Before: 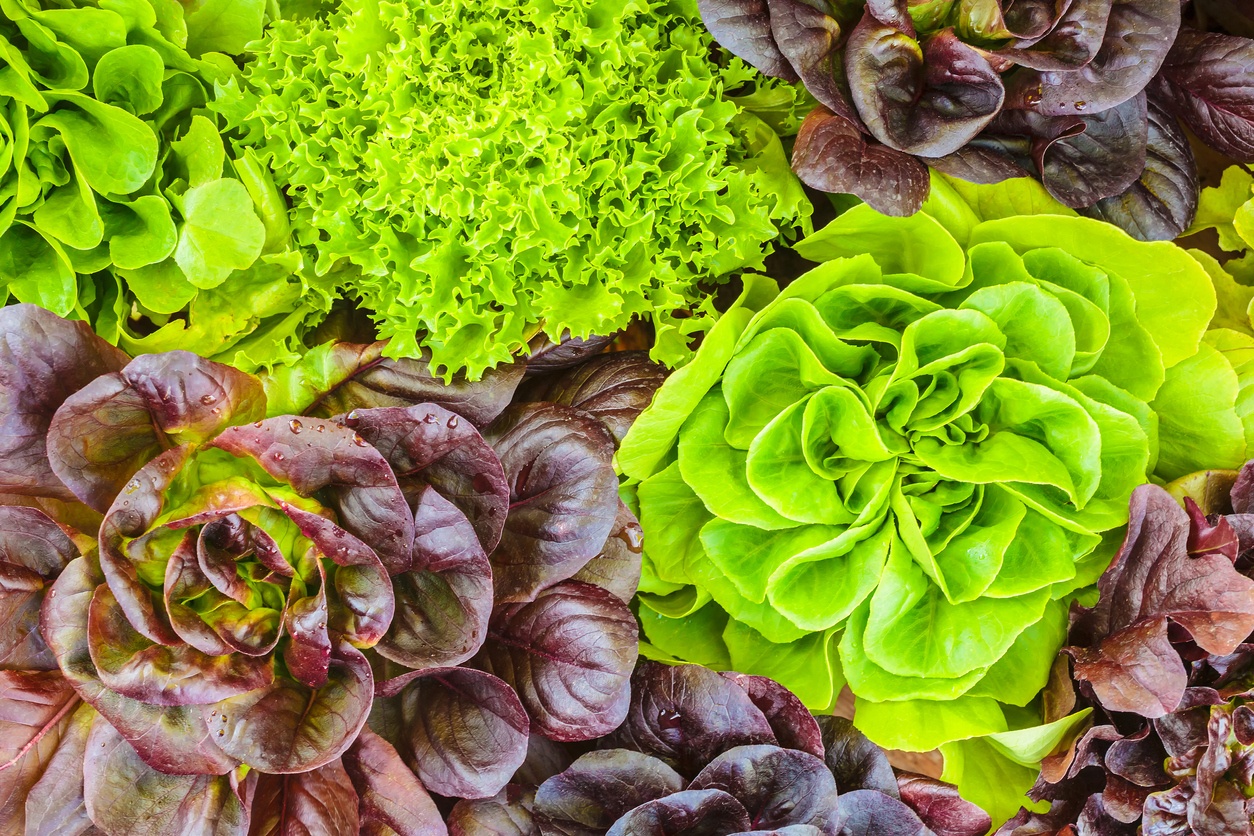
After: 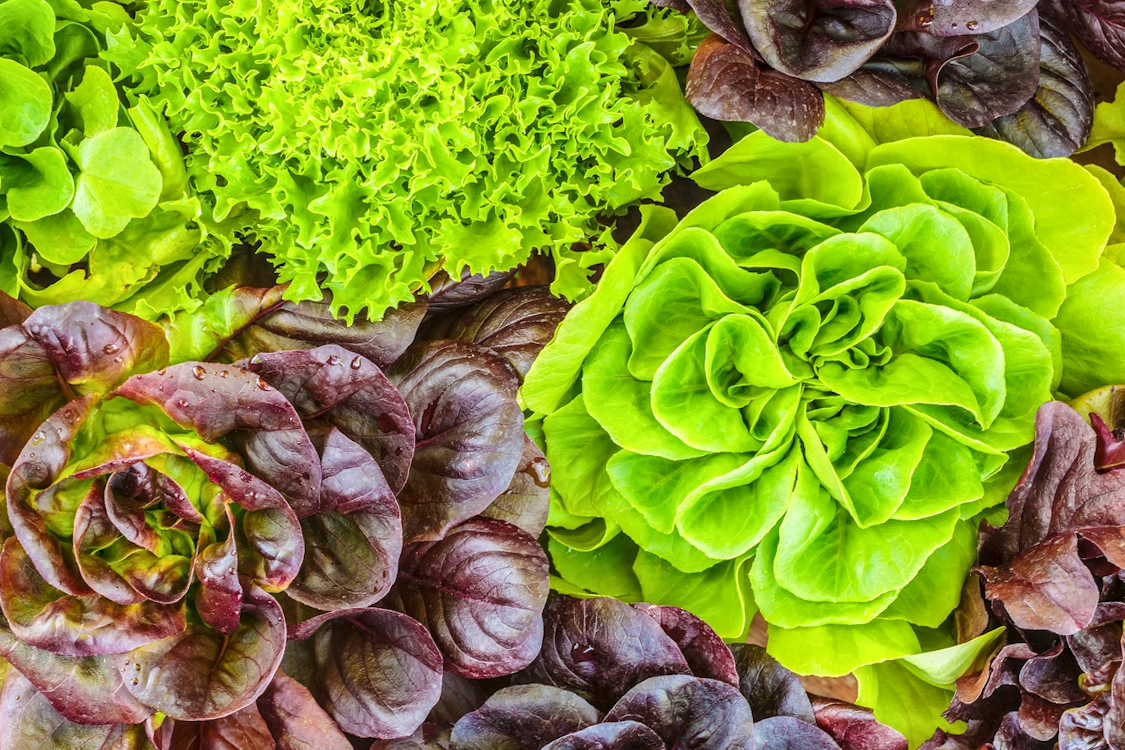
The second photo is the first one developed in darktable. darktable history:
local contrast: on, module defaults
crop and rotate: angle 1.96°, left 5.673%, top 5.673%
